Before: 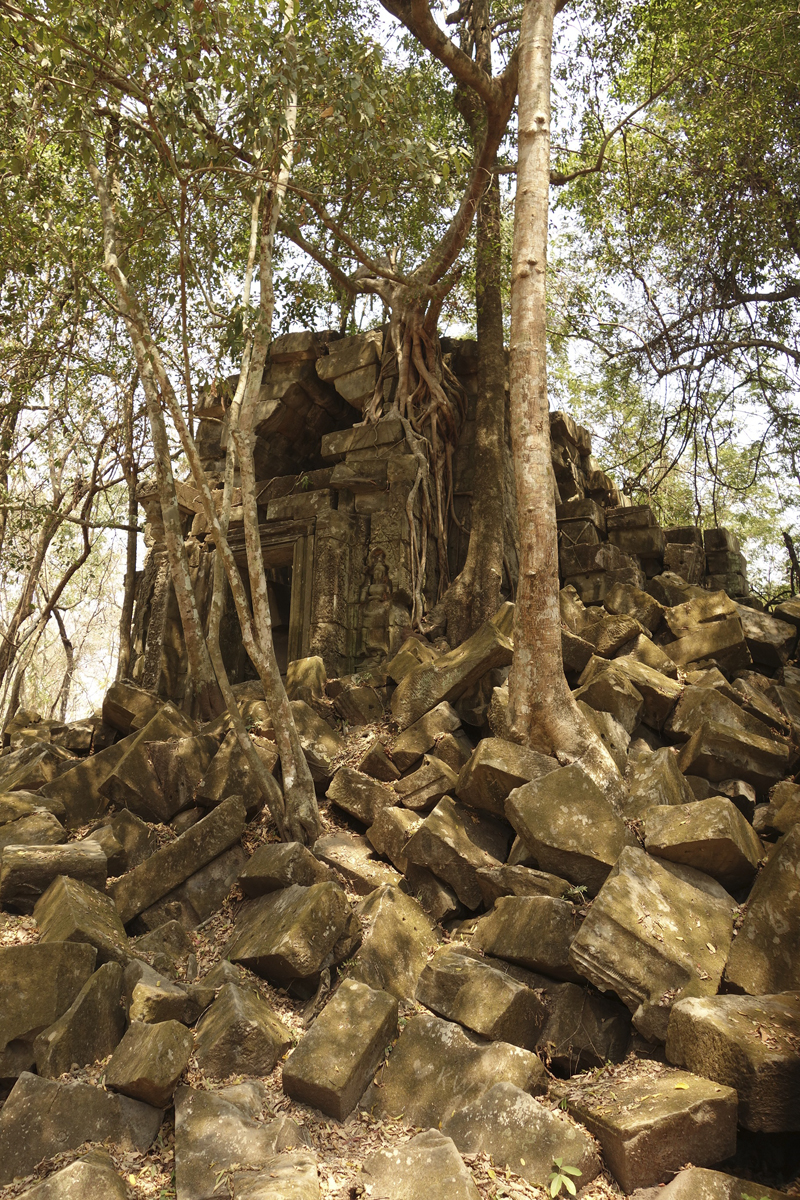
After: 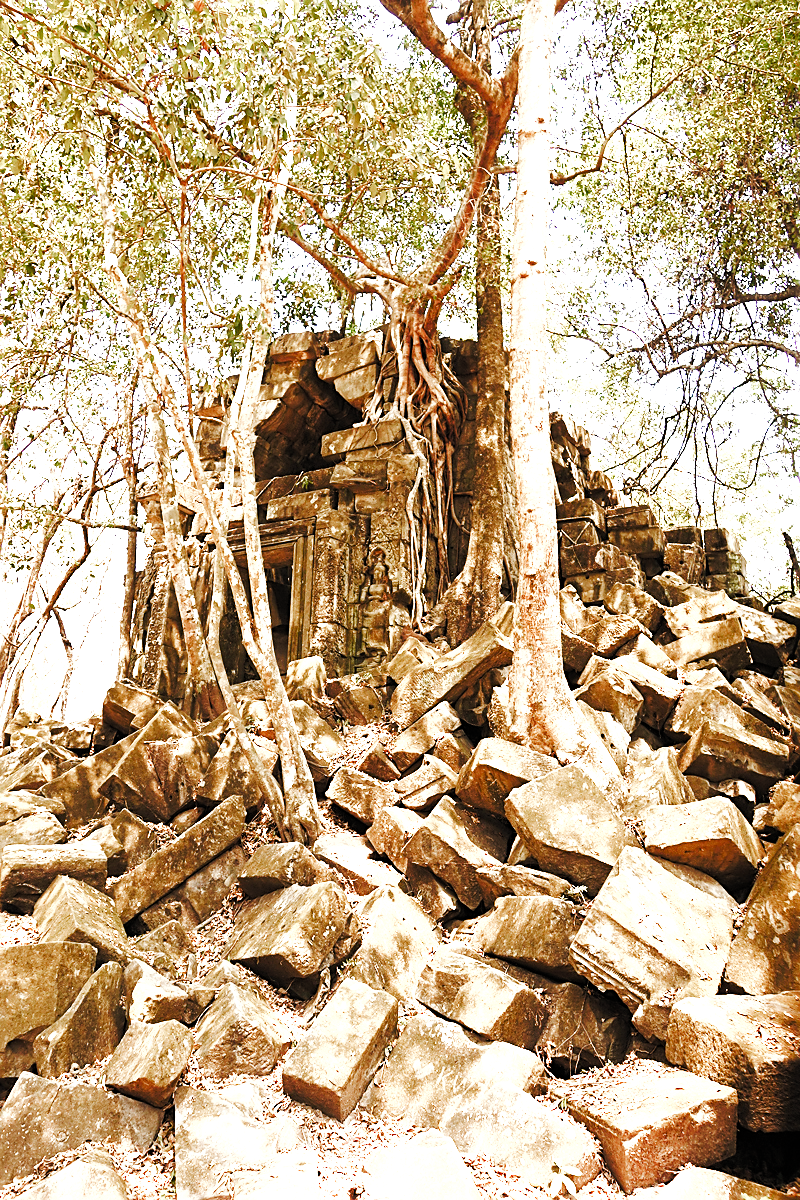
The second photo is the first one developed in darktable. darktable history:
sharpen: on, module defaults
base curve: curves: ch0 [(0, 0) (0.032, 0.025) (0.121, 0.166) (0.206, 0.329) (0.605, 0.79) (1, 1)], preserve colors none
filmic: grey point source 4.09, black point source -8.08, white point source 3.12, grey point target 18, white point target 100, output power 2.2, latitude stops 2, contrast 1.53, saturation 100, global saturation 100
